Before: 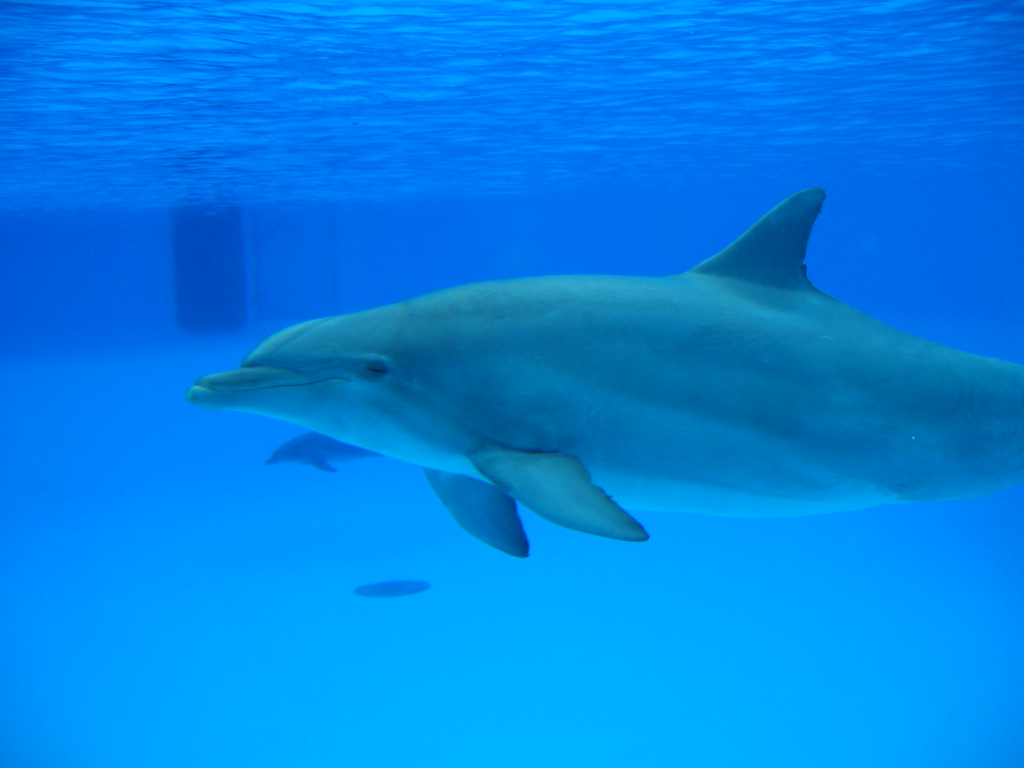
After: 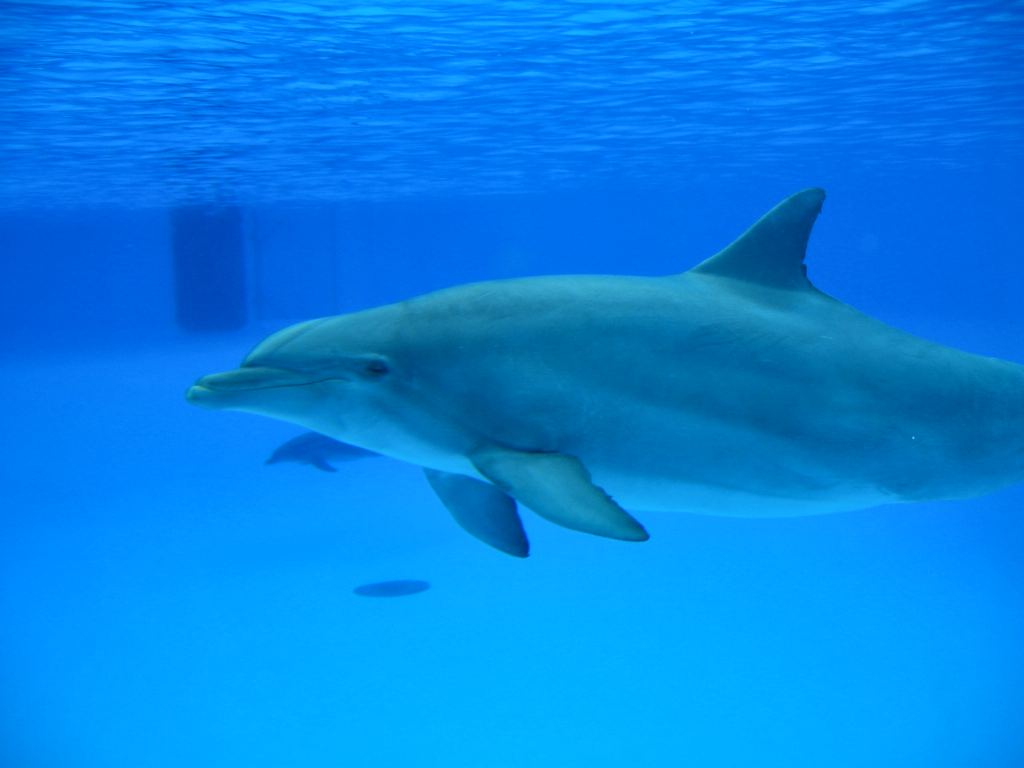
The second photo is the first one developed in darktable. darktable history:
local contrast: mode bilateral grid, contrast 21, coarseness 51, detail 119%, midtone range 0.2
